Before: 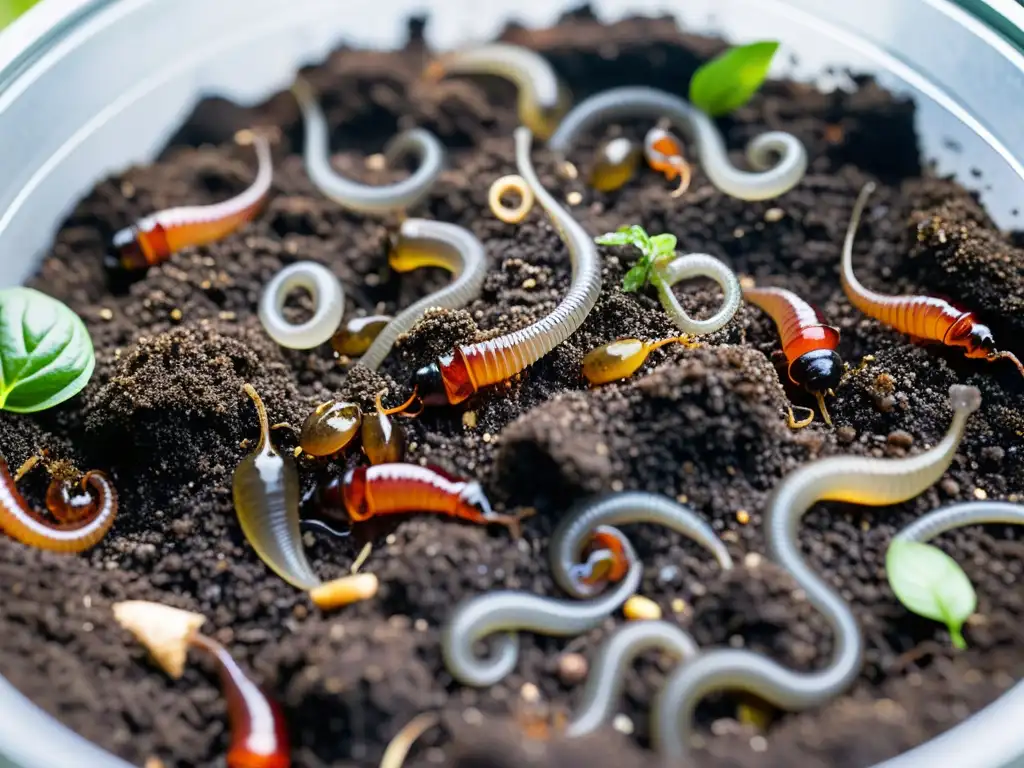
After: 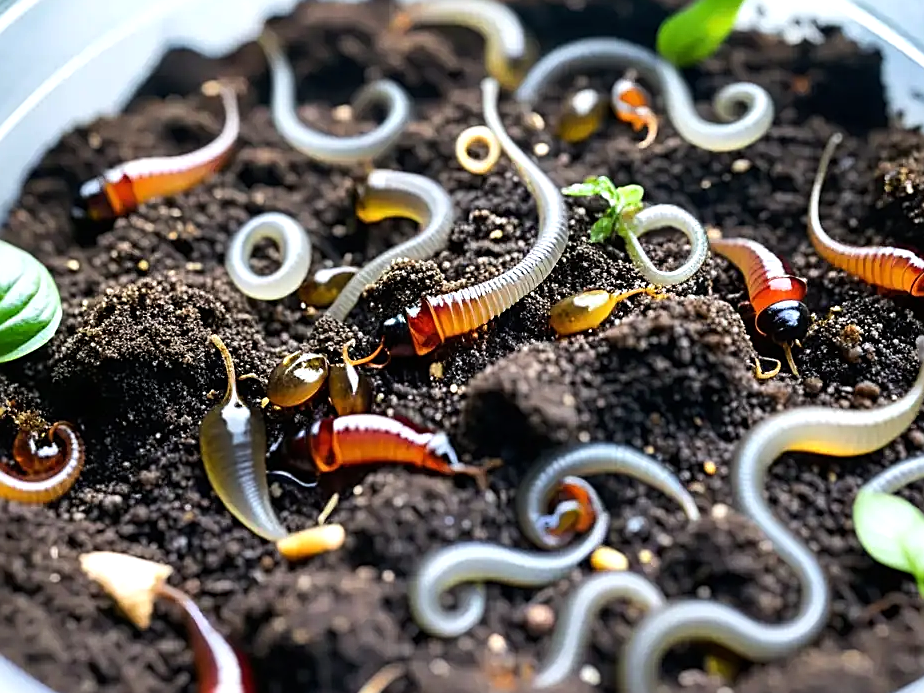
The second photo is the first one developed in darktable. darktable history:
crop: left 3.305%, top 6.436%, right 6.389%, bottom 3.258%
sharpen: on, module defaults
white balance: red 0.986, blue 1.01
tone equalizer: -8 EV -0.417 EV, -7 EV -0.389 EV, -6 EV -0.333 EV, -5 EV -0.222 EV, -3 EV 0.222 EV, -2 EV 0.333 EV, -1 EV 0.389 EV, +0 EV 0.417 EV, edges refinement/feathering 500, mask exposure compensation -1.57 EV, preserve details no
